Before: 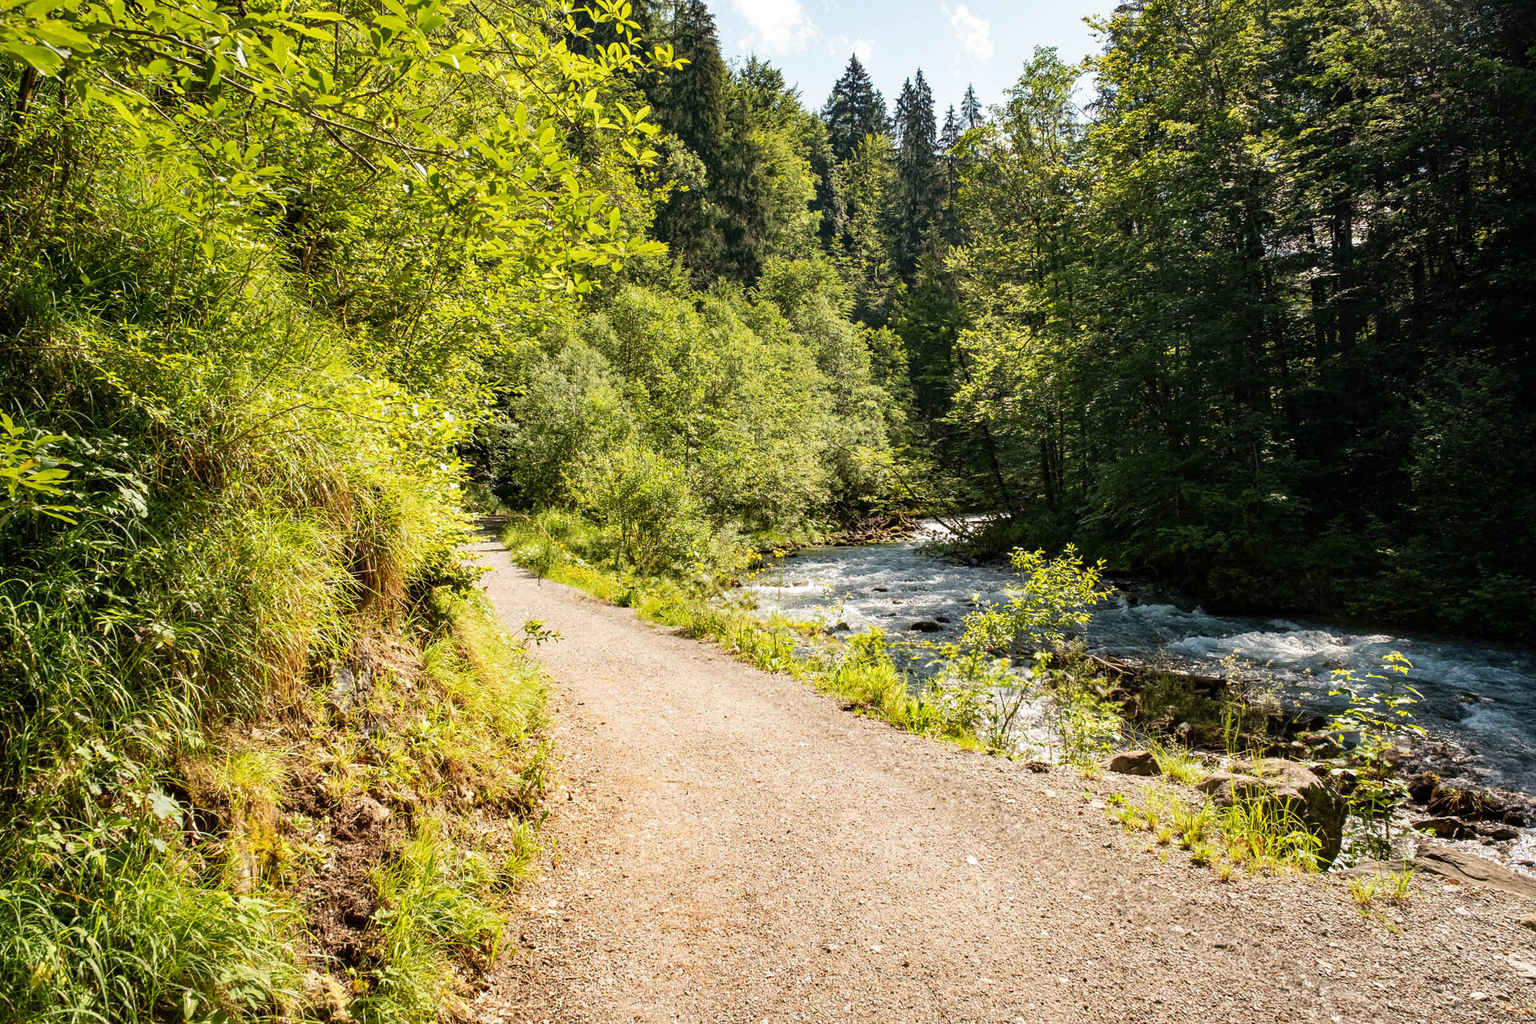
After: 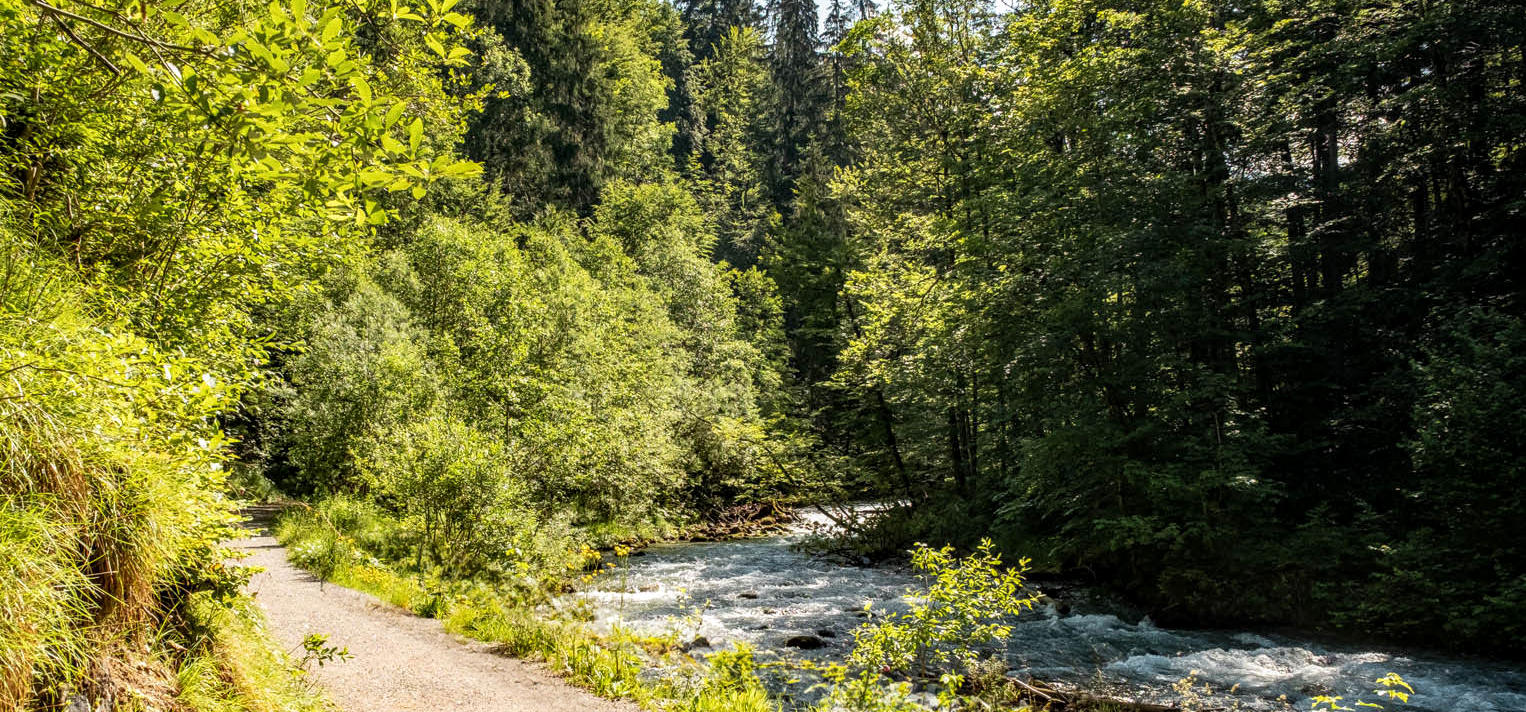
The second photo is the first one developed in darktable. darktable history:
crop: left 18.38%, top 11.092%, right 2.134%, bottom 33.217%
grain: on, module defaults
local contrast: on, module defaults
